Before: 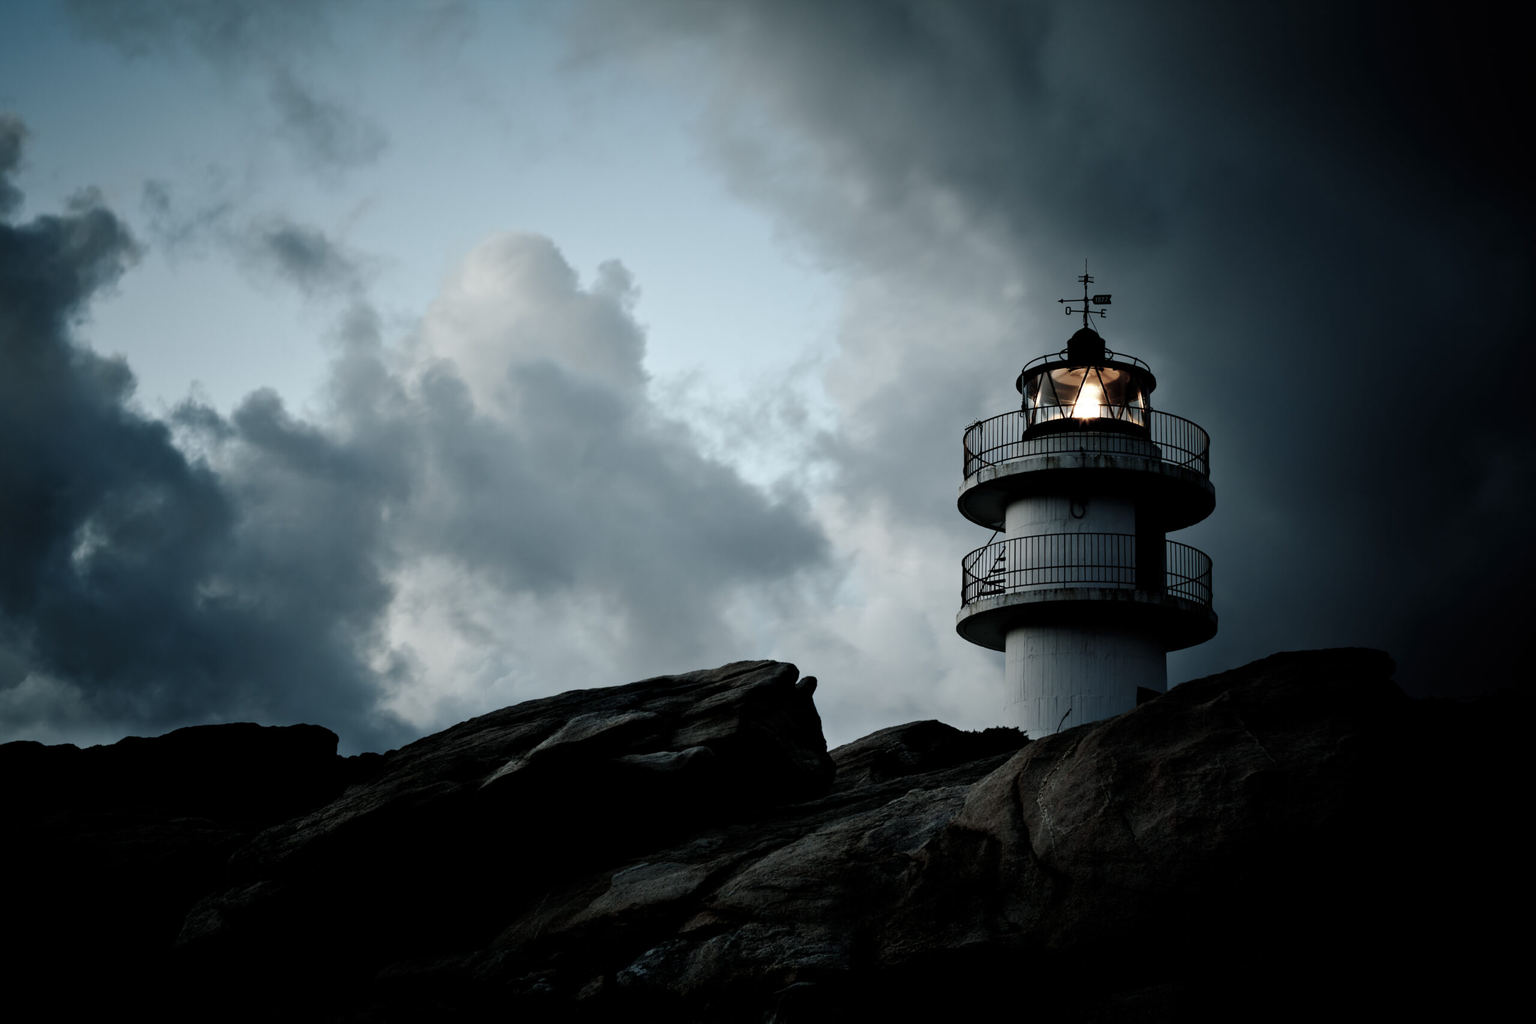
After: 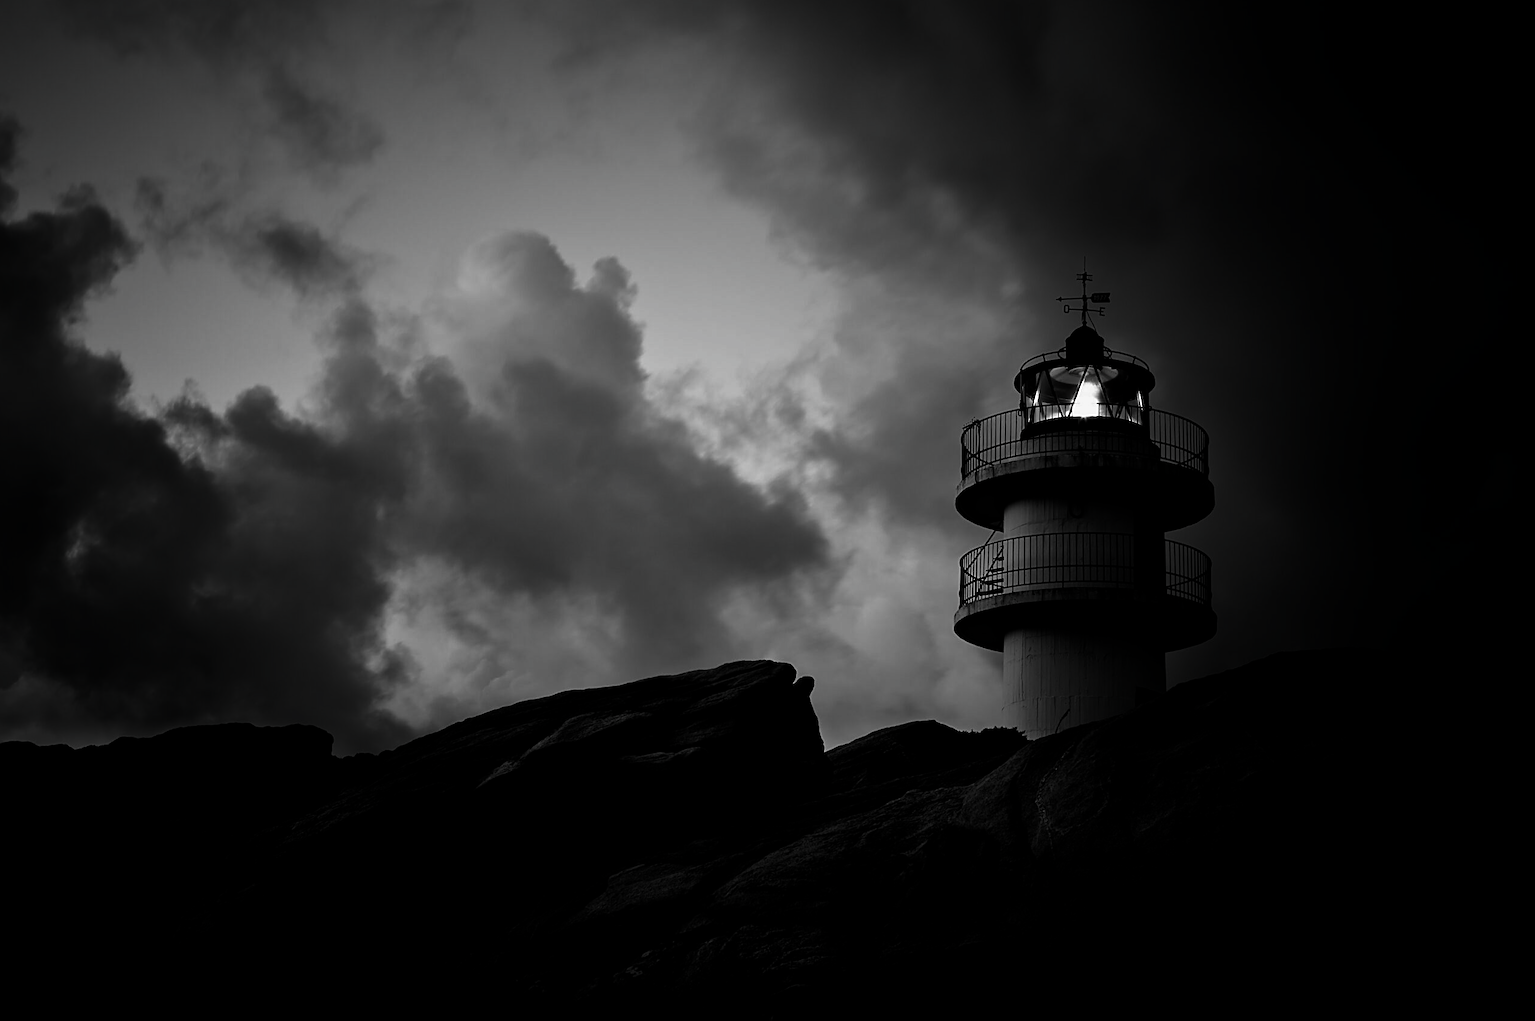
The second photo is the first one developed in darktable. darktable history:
sharpen: on, module defaults
crop and rotate: left 0.488%, top 0.366%, bottom 0.379%
contrast brightness saturation: contrast -0.031, brightness -0.607, saturation -0.991
